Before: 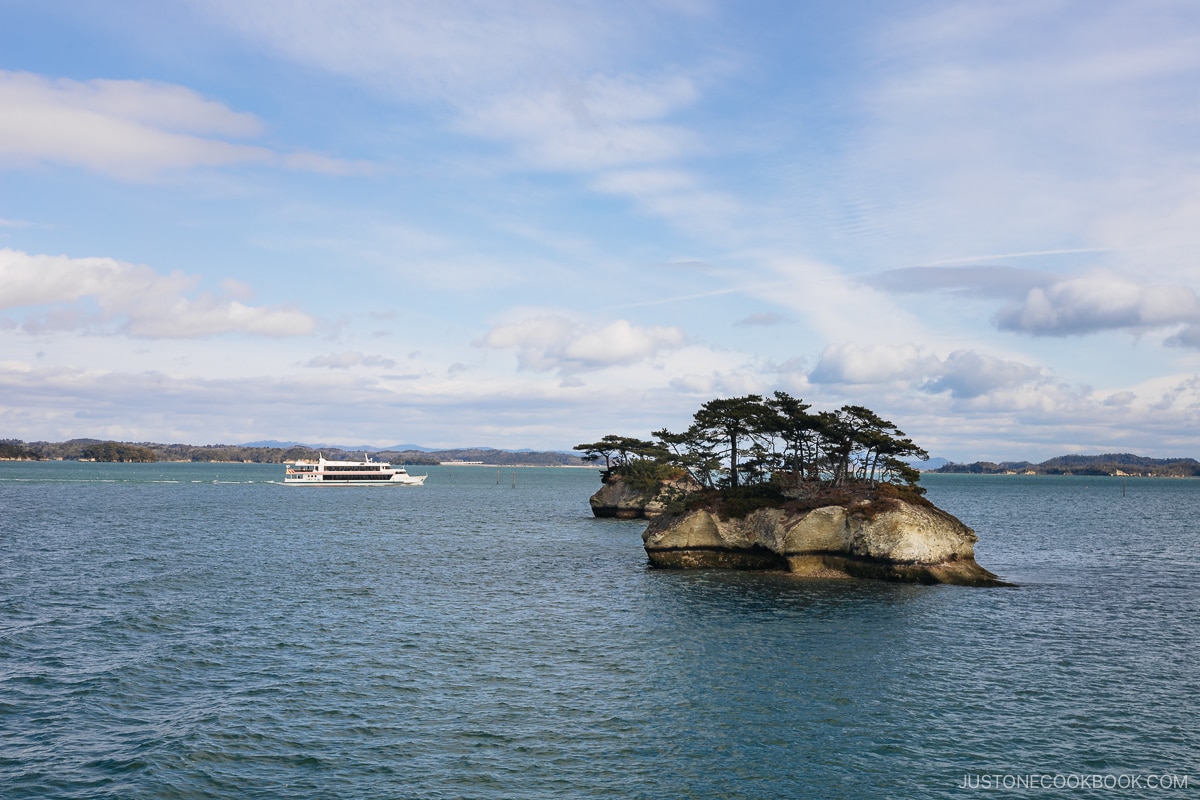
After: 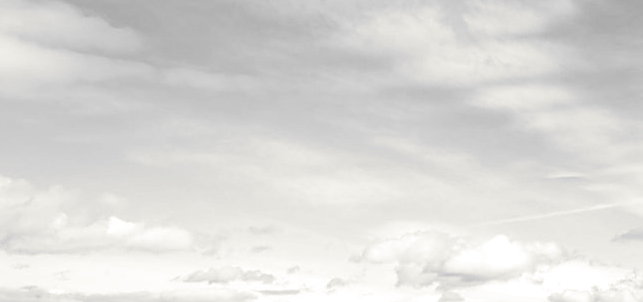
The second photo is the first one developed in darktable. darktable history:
white balance: red 0.98, blue 1.034
crop: left 10.121%, top 10.631%, right 36.218%, bottom 51.526%
sharpen: on, module defaults
haze removal: compatibility mode true, adaptive false
color balance rgb: linear chroma grading › shadows 10%, linear chroma grading › highlights 10%, linear chroma grading › global chroma 15%, linear chroma grading › mid-tones 15%, perceptual saturation grading › global saturation 40%, perceptual saturation grading › highlights -25%, perceptual saturation grading › mid-tones 35%, perceptual saturation grading › shadows 35%, perceptual brilliance grading › global brilliance 11.29%, global vibrance 11.29%
monochrome: on, module defaults
split-toning: shadows › hue 205.2°, shadows › saturation 0.29, highlights › hue 50.4°, highlights › saturation 0.38, balance -49.9
